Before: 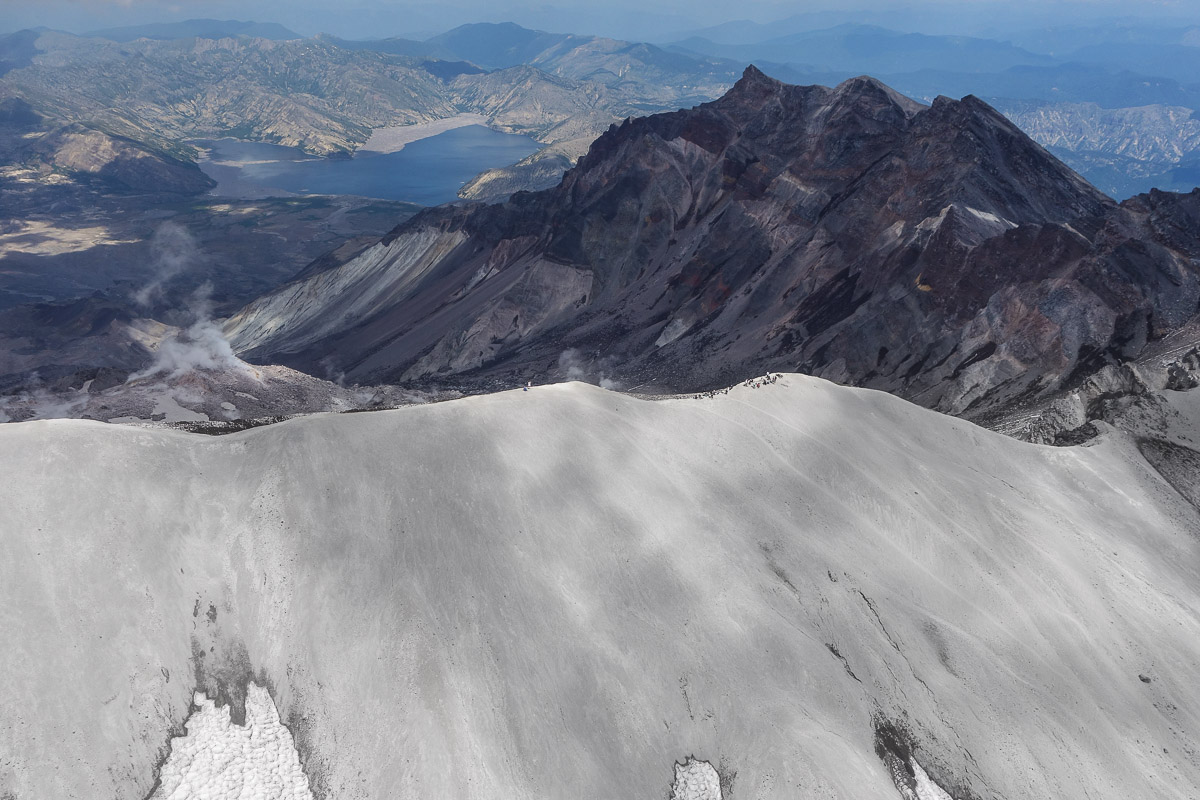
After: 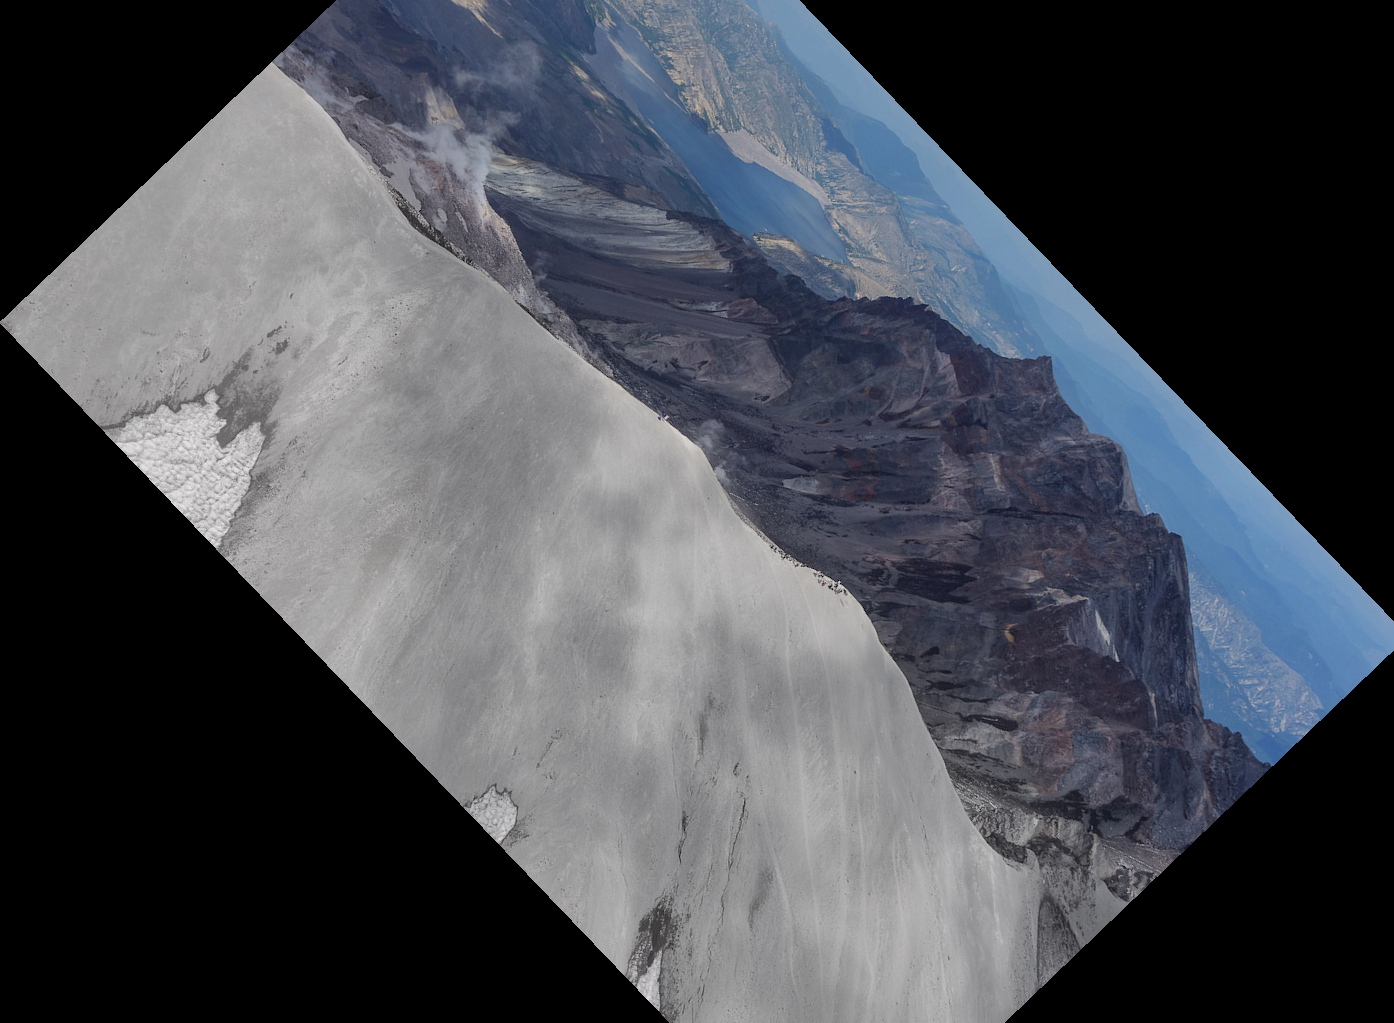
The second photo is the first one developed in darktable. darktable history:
crop and rotate: angle -46.26°, top 16.234%, right 0.912%, bottom 11.704%
base curve: preserve colors none
exposure: black level correction 0.001, exposure -0.125 EV, compensate exposure bias true, compensate highlight preservation false
shadows and highlights: shadows 40, highlights -60
